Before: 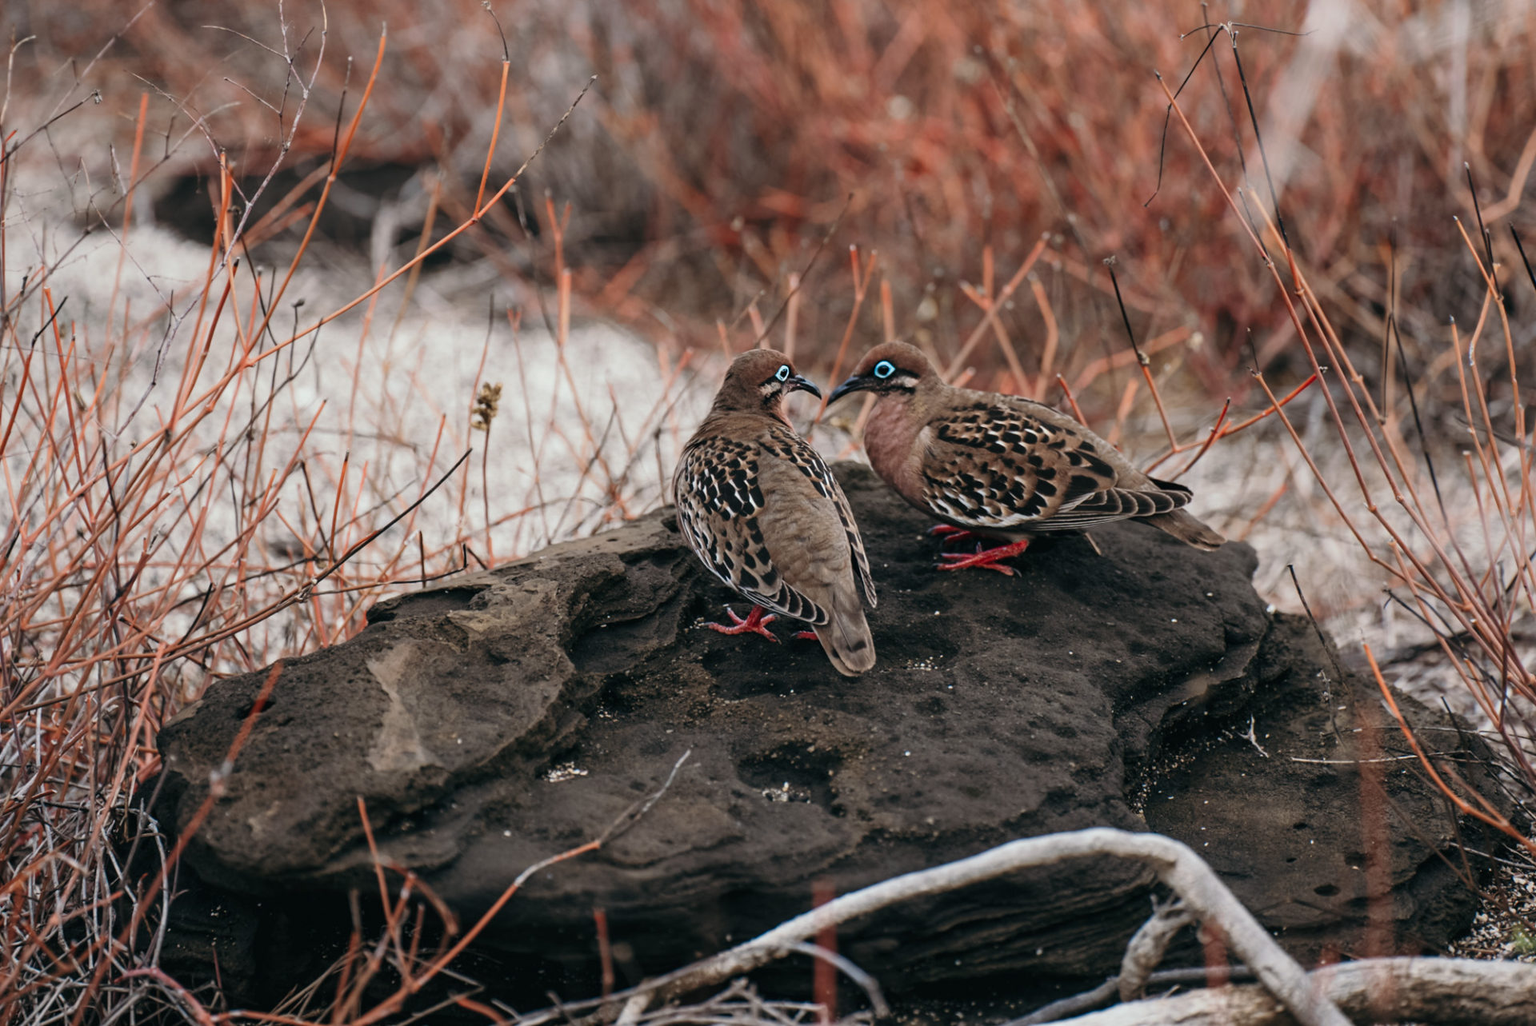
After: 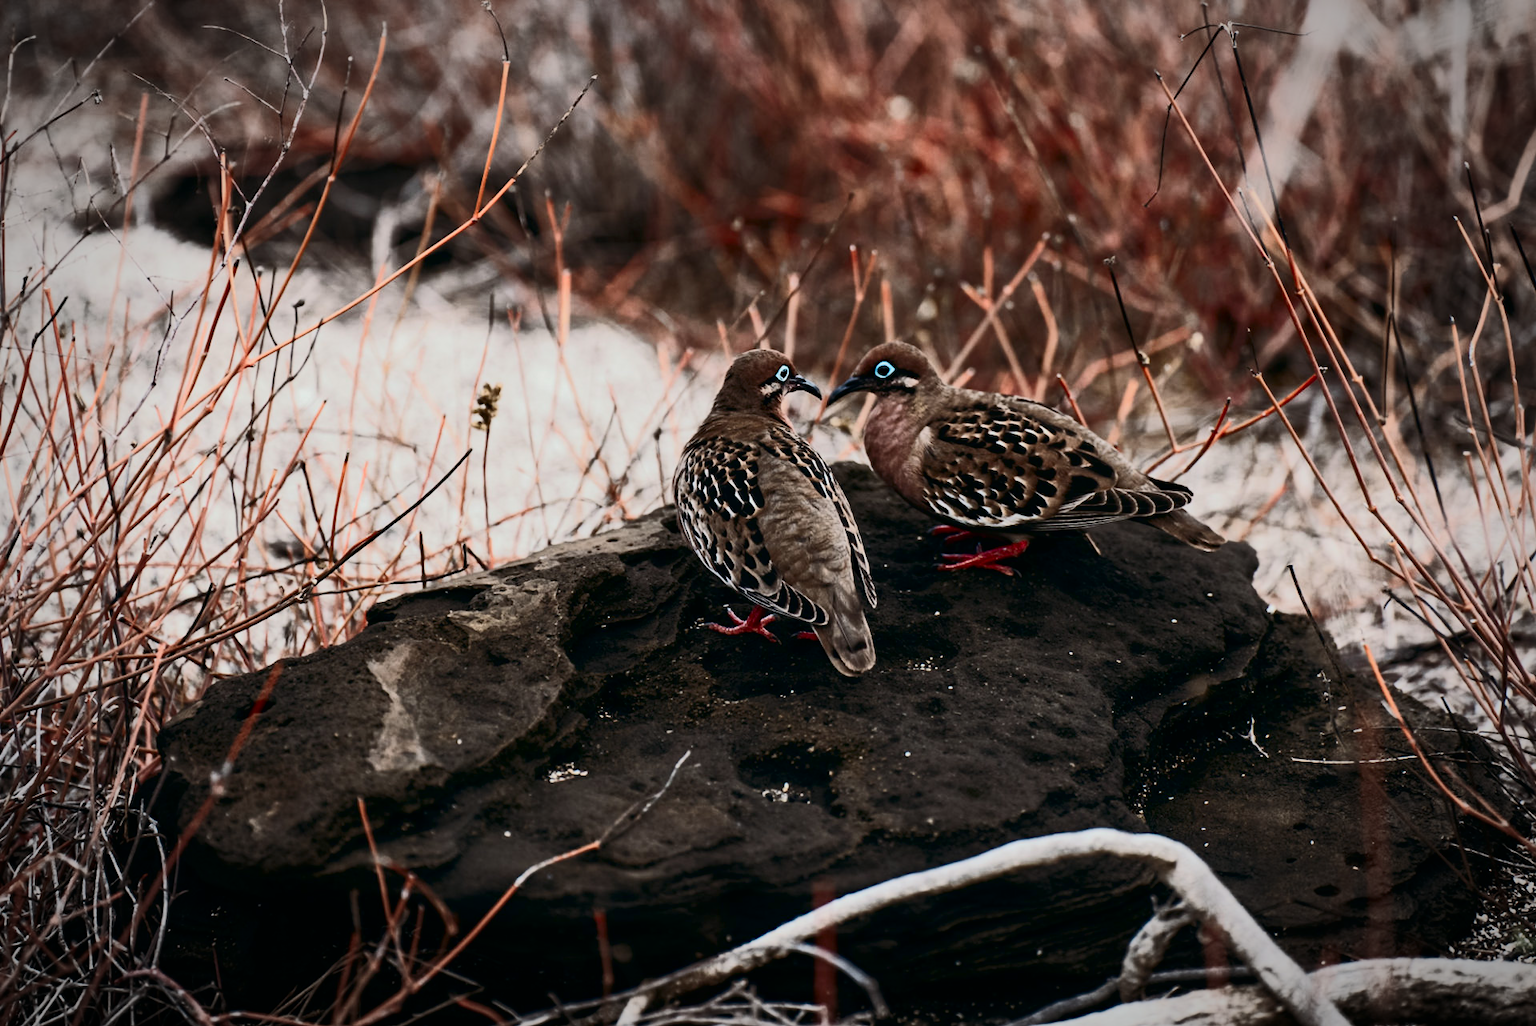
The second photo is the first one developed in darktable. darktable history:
vignetting: automatic ratio true, unbound false
tone curve: curves: ch0 [(0, 0) (0.003, 0.002) (0.011, 0.004) (0.025, 0.005) (0.044, 0.009) (0.069, 0.013) (0.1, 0.017) (0.136, 0.036) (0.177, 0.066) (0.224, 0.102) (0.277, 0.143) (0.335, 0.197) (0.399, 0.268) (0.468, 0.389) (0.543, 0.549) (0.623, 0.714) (0.709, 0.801) (0.801, 0.854) (0.898, 0.9) (1, 1)], color space Lab, independent channels, preserve colors none
